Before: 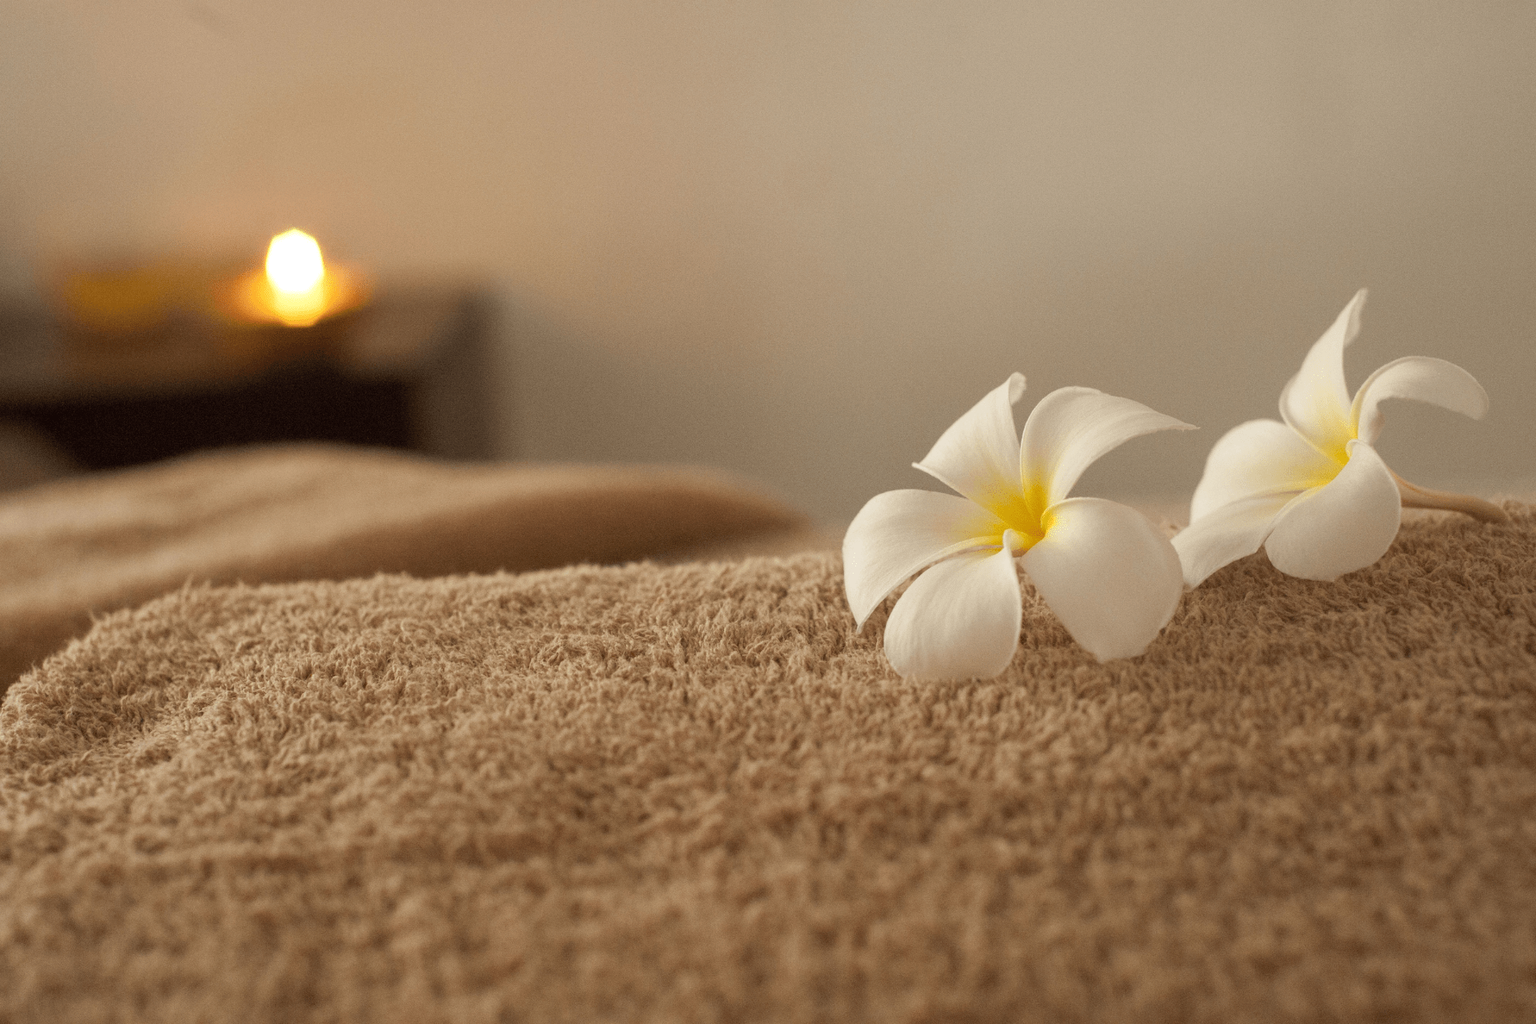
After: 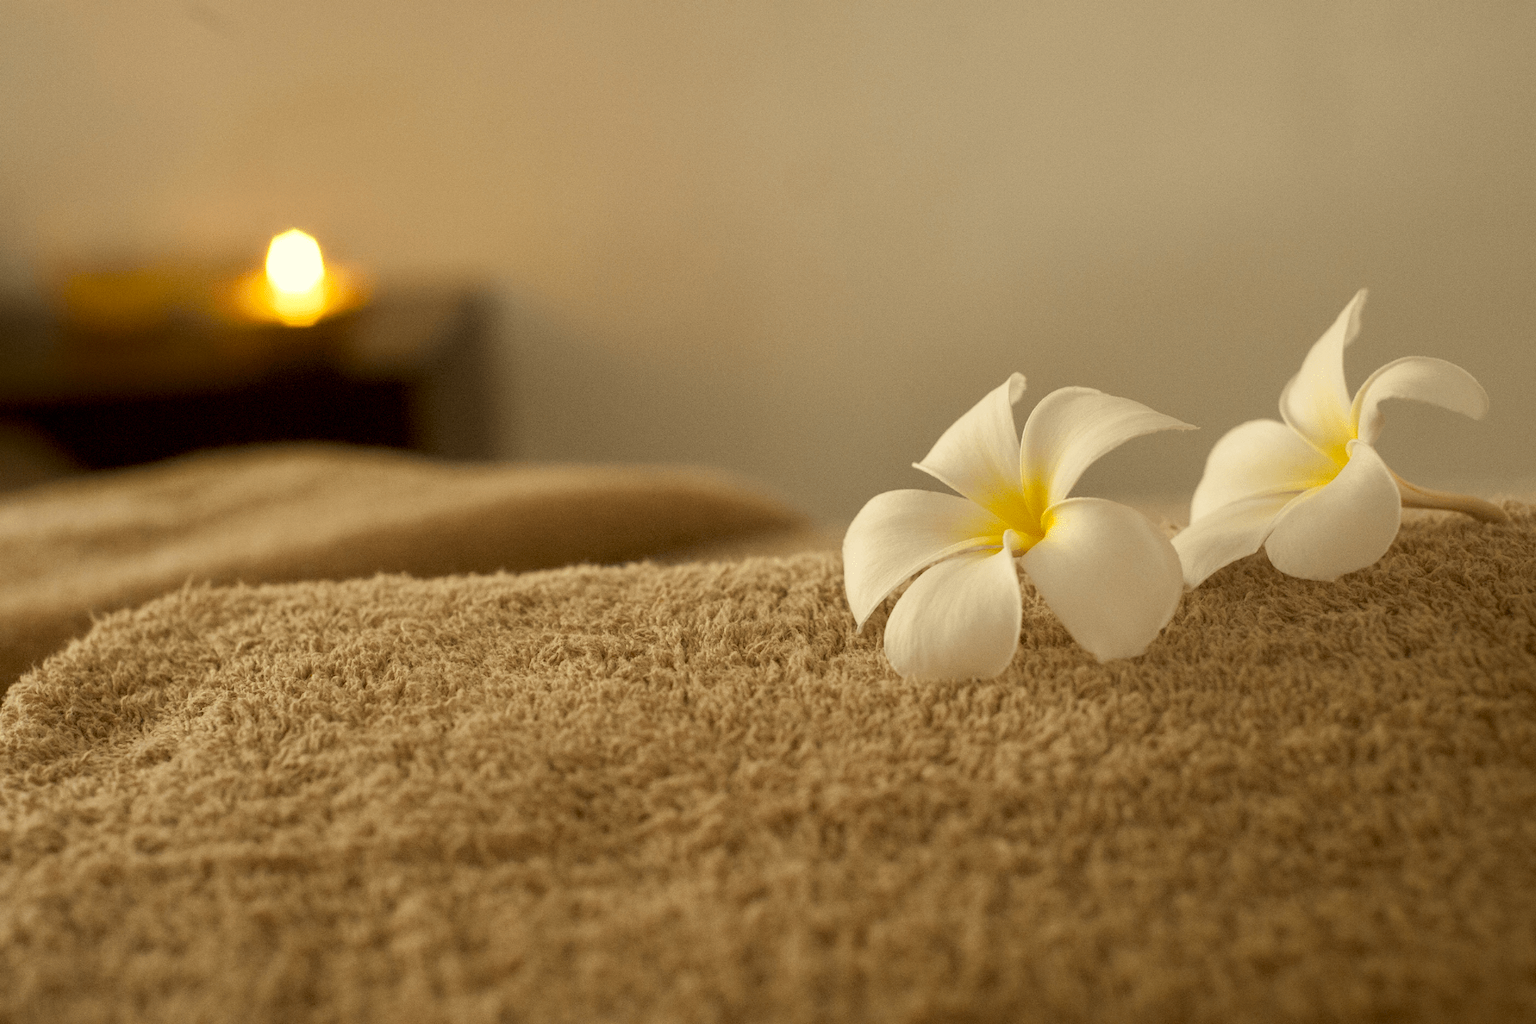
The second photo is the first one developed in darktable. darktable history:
white balance: red 1.029, blue 0.92
color contrast: green-magenta contrast 0.8, blue-yellow contrast 1.1, unbound 0
shadows and highlights: shadows -88.03, highlights -35.45, shadows color adjustment 99.15%, highlights color adjustment 0%, soften with gaussian
exposure: black level correction 0.005, exposure 0.014 EV, compensate highlight preservation false
